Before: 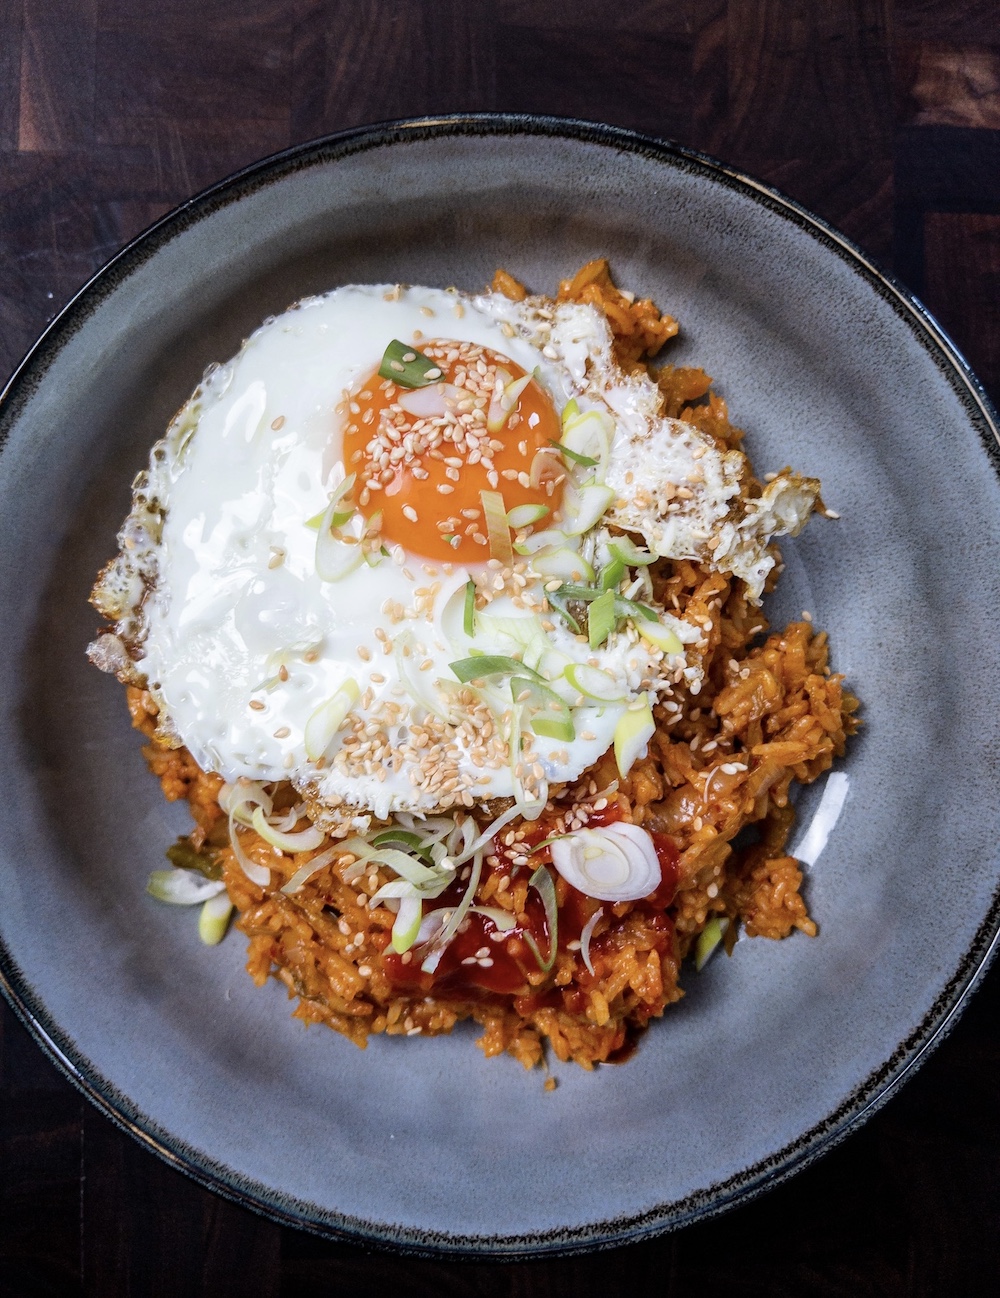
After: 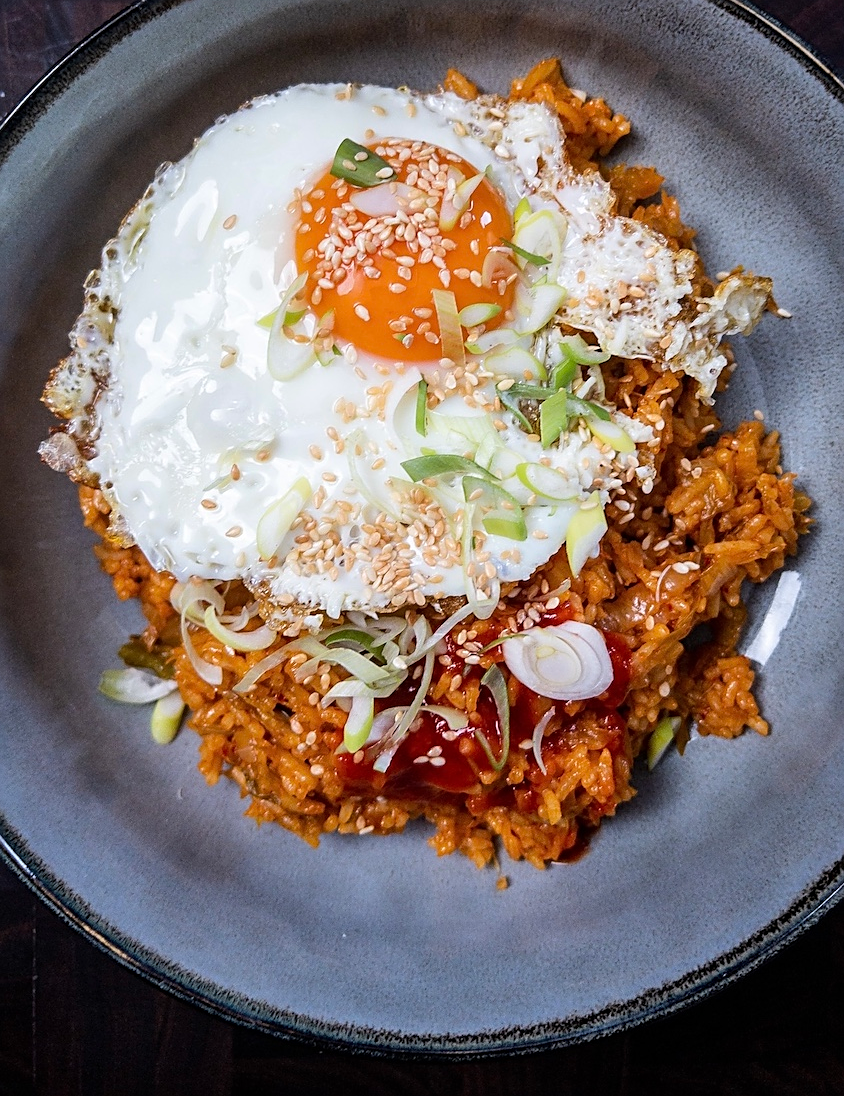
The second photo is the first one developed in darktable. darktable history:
sharpen: on, module defaults
crop and rotate: left 4.842%, top 15.51%, right 10.668%
